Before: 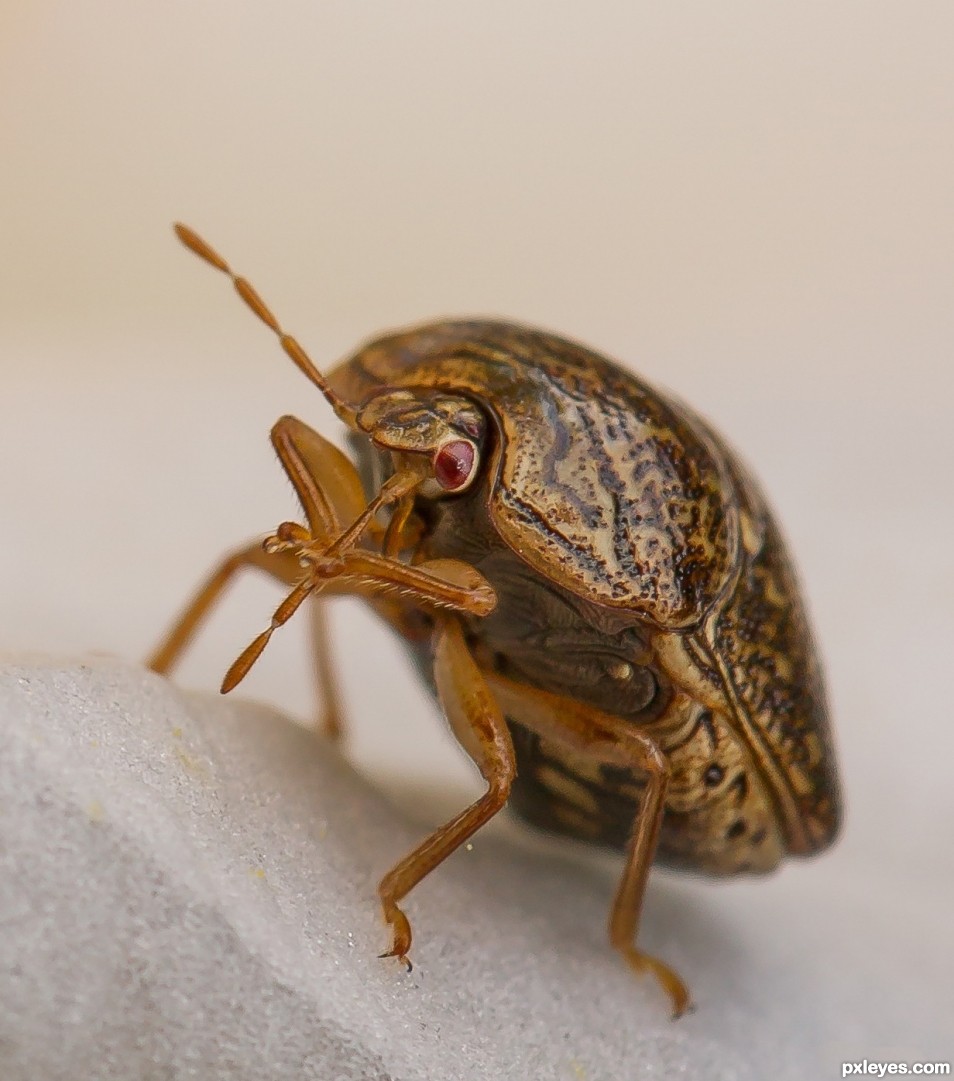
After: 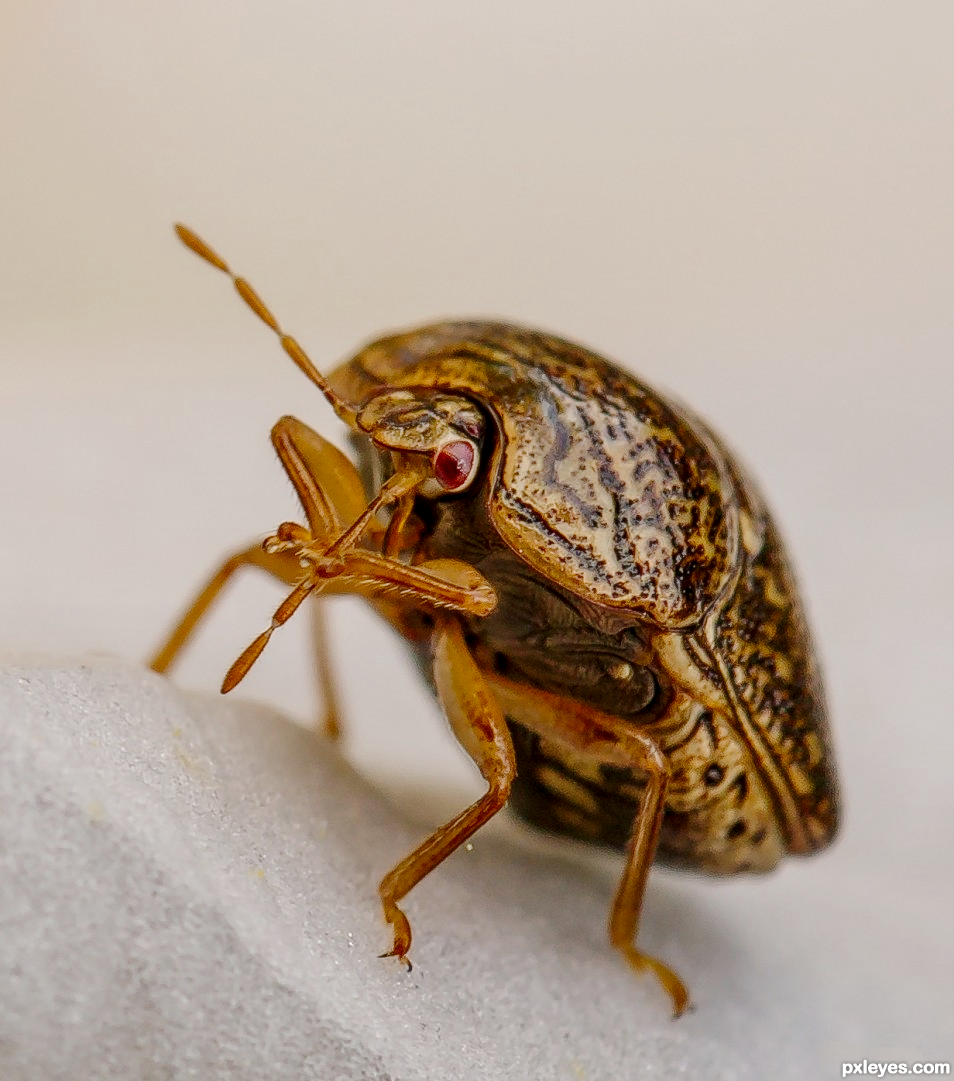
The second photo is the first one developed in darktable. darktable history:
exposure: exposure -0.07 EV, compensate exposure bias true, compensate highlight preservation false
tone curve: curves: ch0 [(0, 0) (0.004, 0) (0.133, 0.076) (0.325, 0.362) (0.879, 0.885) (1, 1)], preserve colors none
local contrast: on, module defaults
